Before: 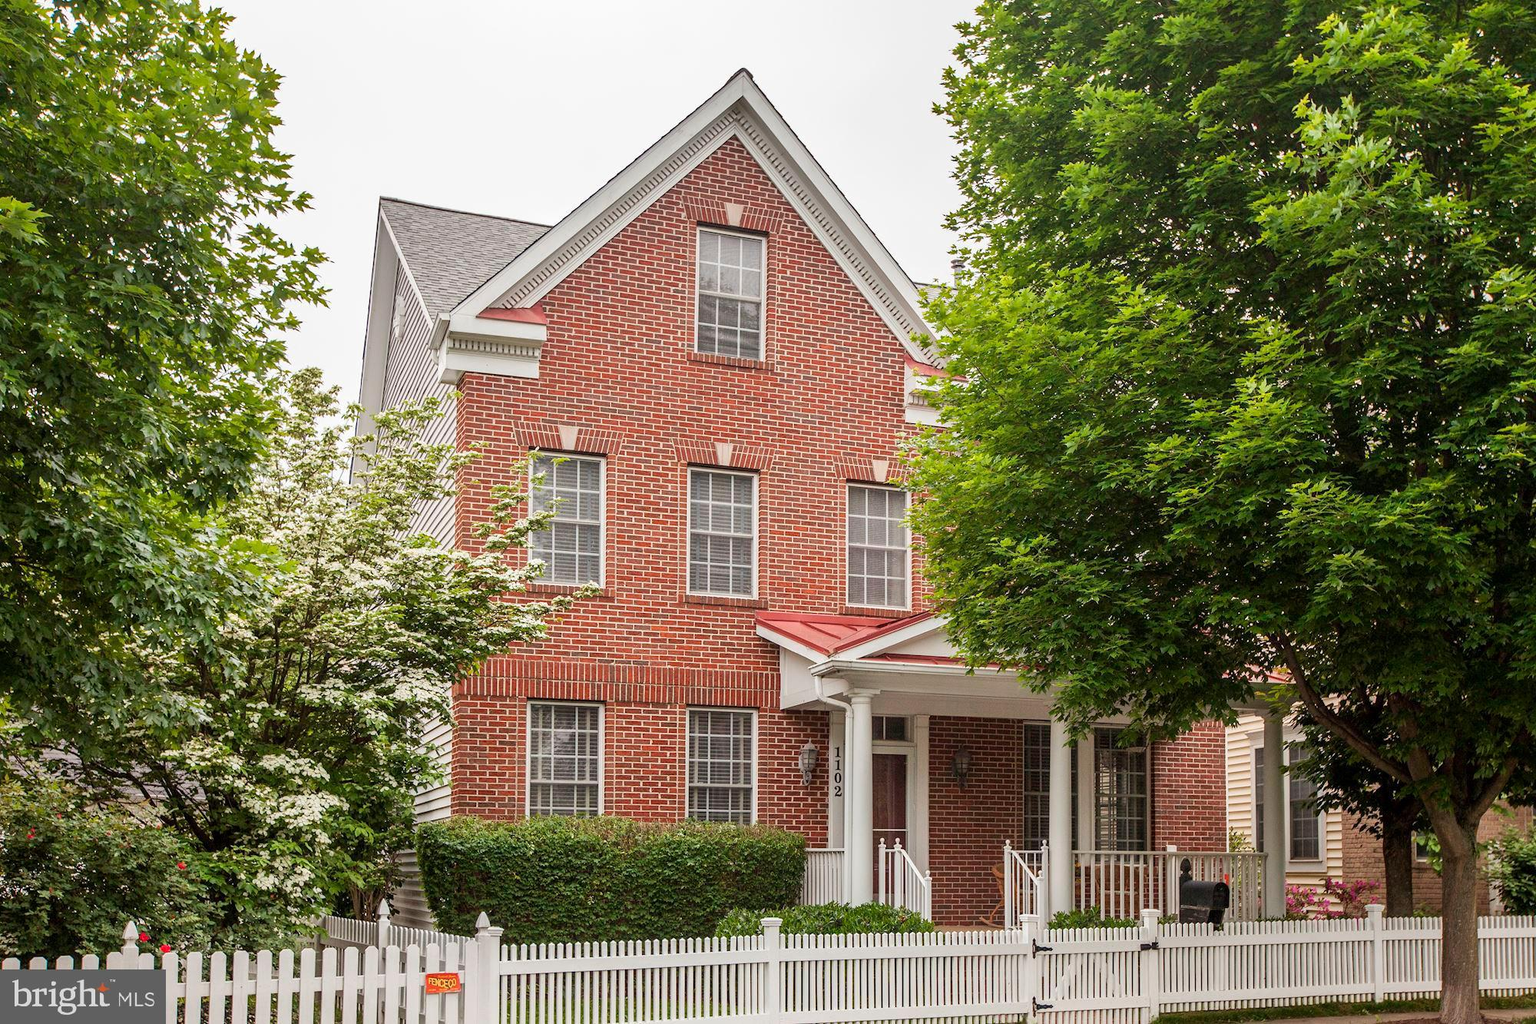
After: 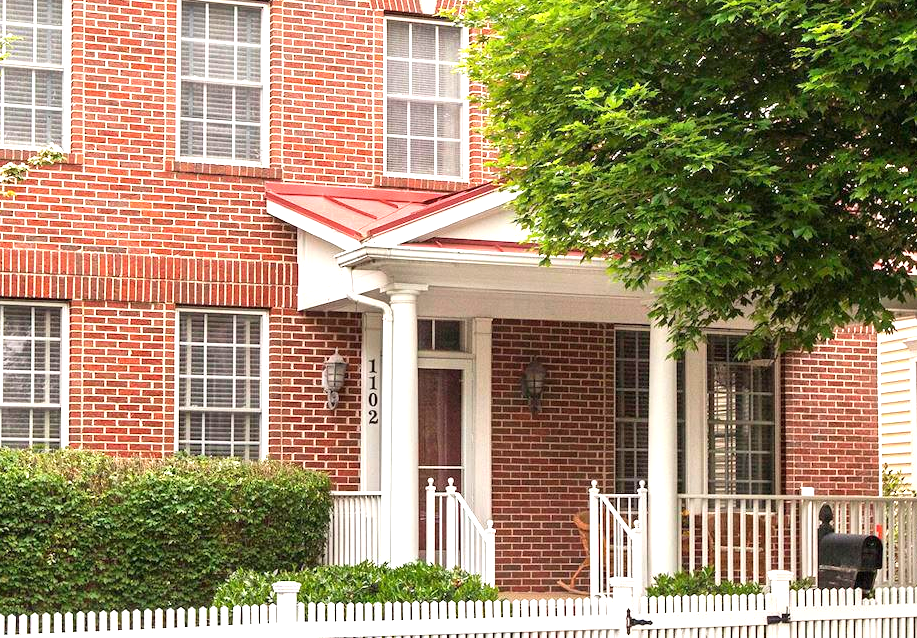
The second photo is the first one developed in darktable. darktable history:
exposure: black level correction 0, exposure 1.099 EV, compensate highlight preservation false
crop: left 35.942%, top 46.056%, right 18.201%, bottom 6.046%
